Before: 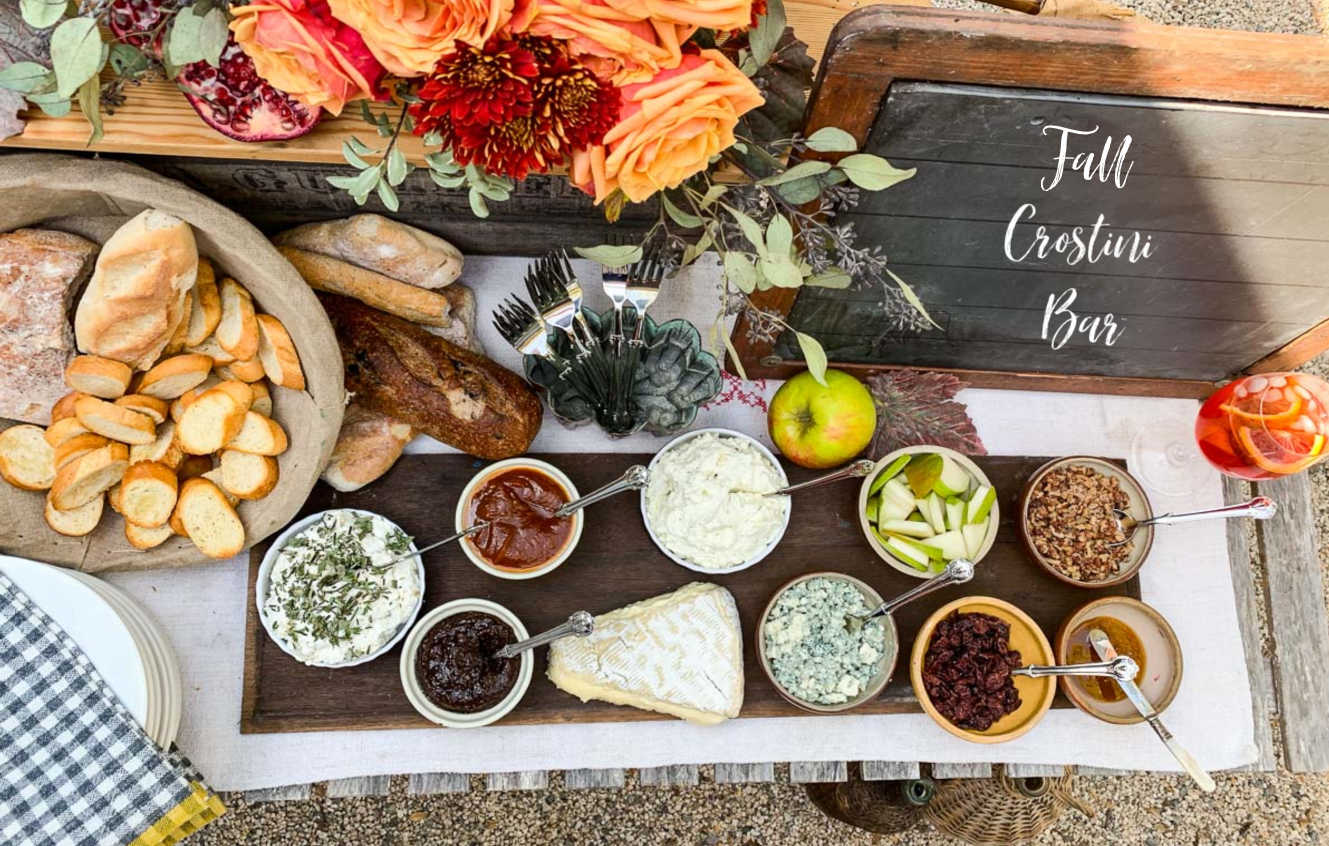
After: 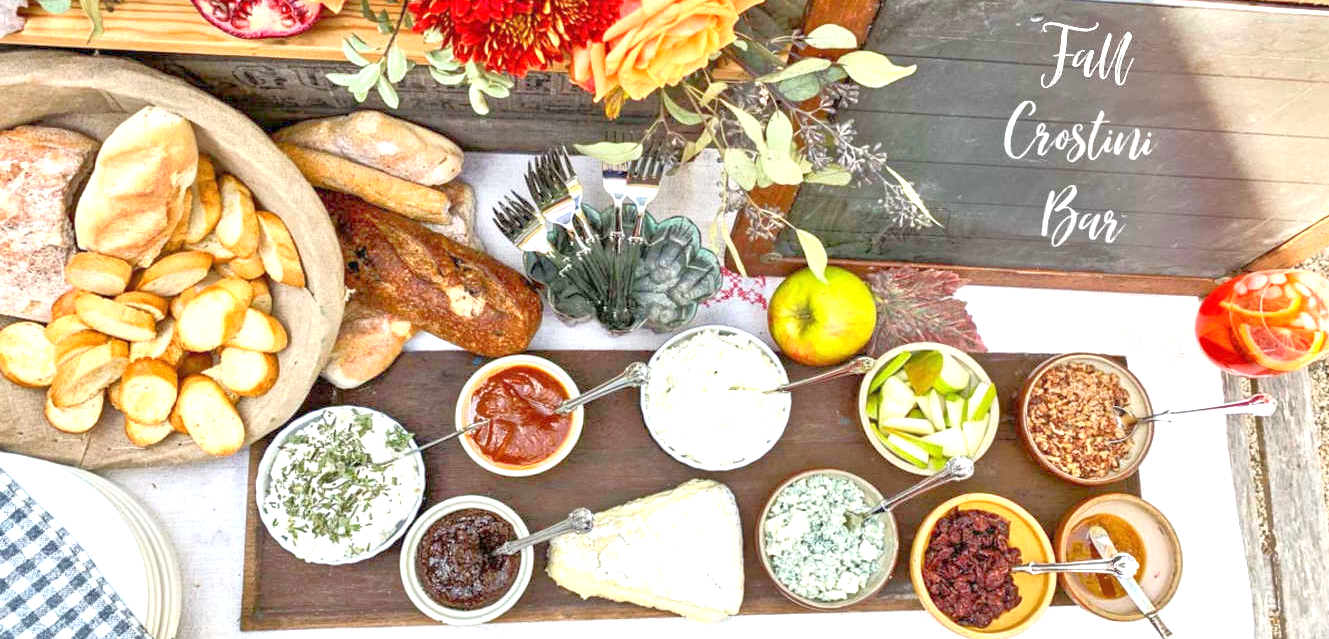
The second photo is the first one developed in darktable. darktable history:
crop and rotate: top 12.193%, bottom 12.27%
exposure: exposure 0.765 EV, compensate exposure bias true, compensate highlight preservation false
tone equalizer: -8 EV 1.97 EV, -7 EV 1.99 EV, -6 EV 1.98 EV, -5 EV 1.97 EV, -4 EV 1.99 EV, -3 EV 1.48 EV, -2 EV 0.983 EV, -1 EV 0.522 EV
